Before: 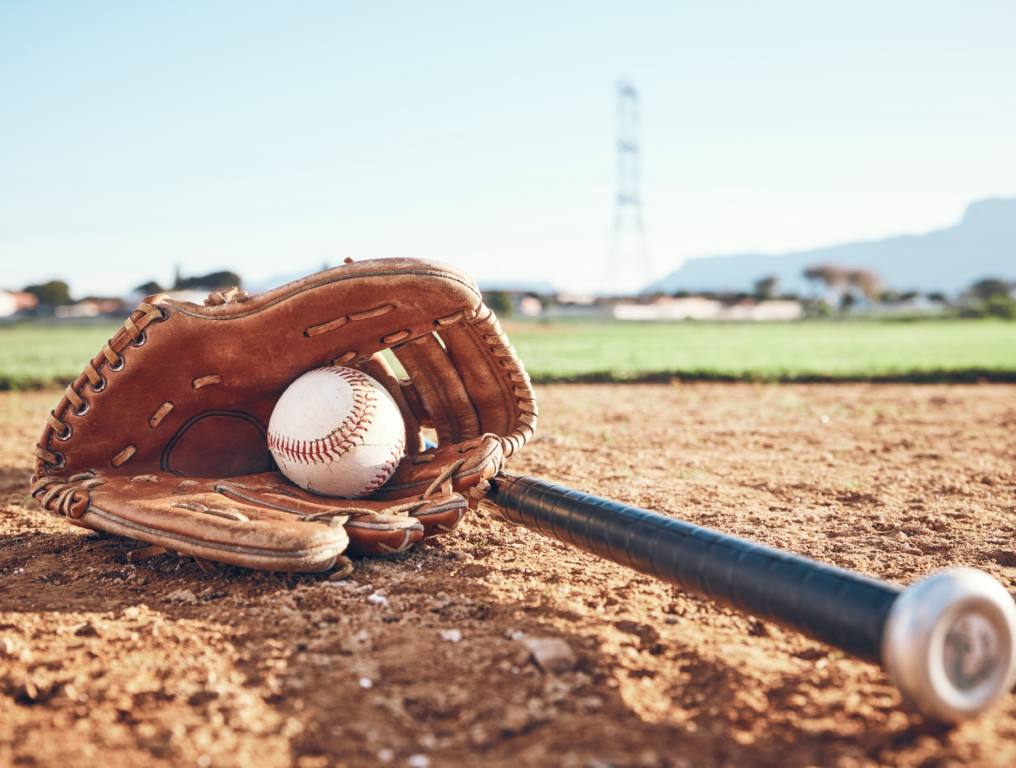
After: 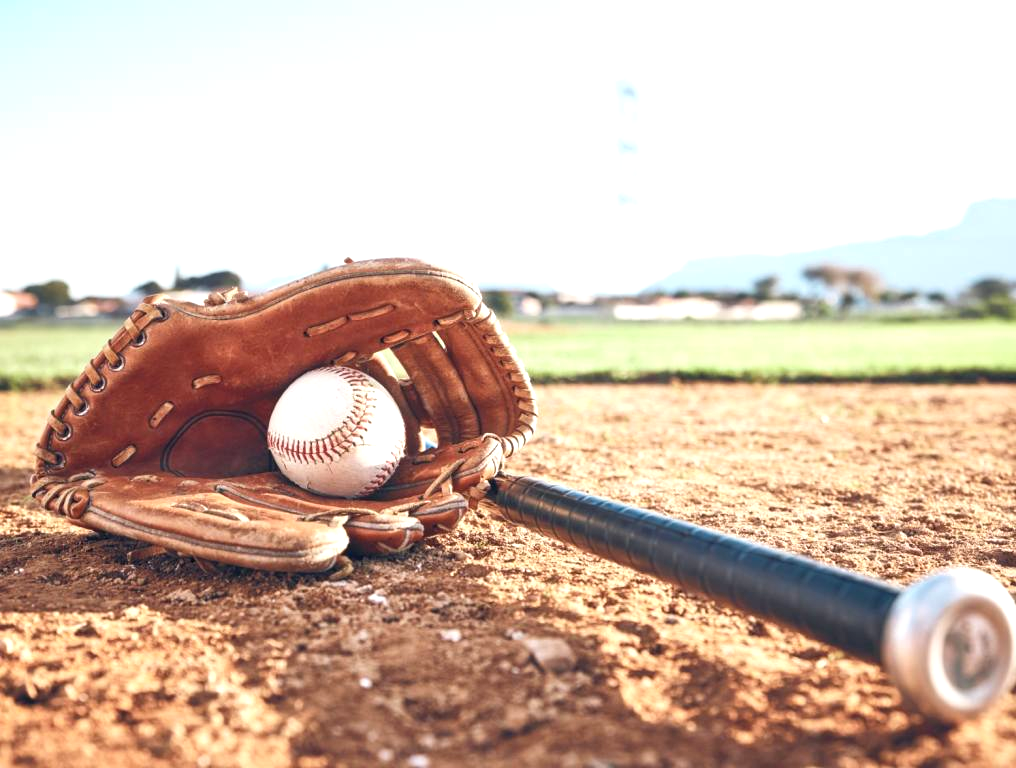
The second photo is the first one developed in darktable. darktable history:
exposure: black level correction 0.001, exposure 0.498 EV, compensate highlight preservation false
